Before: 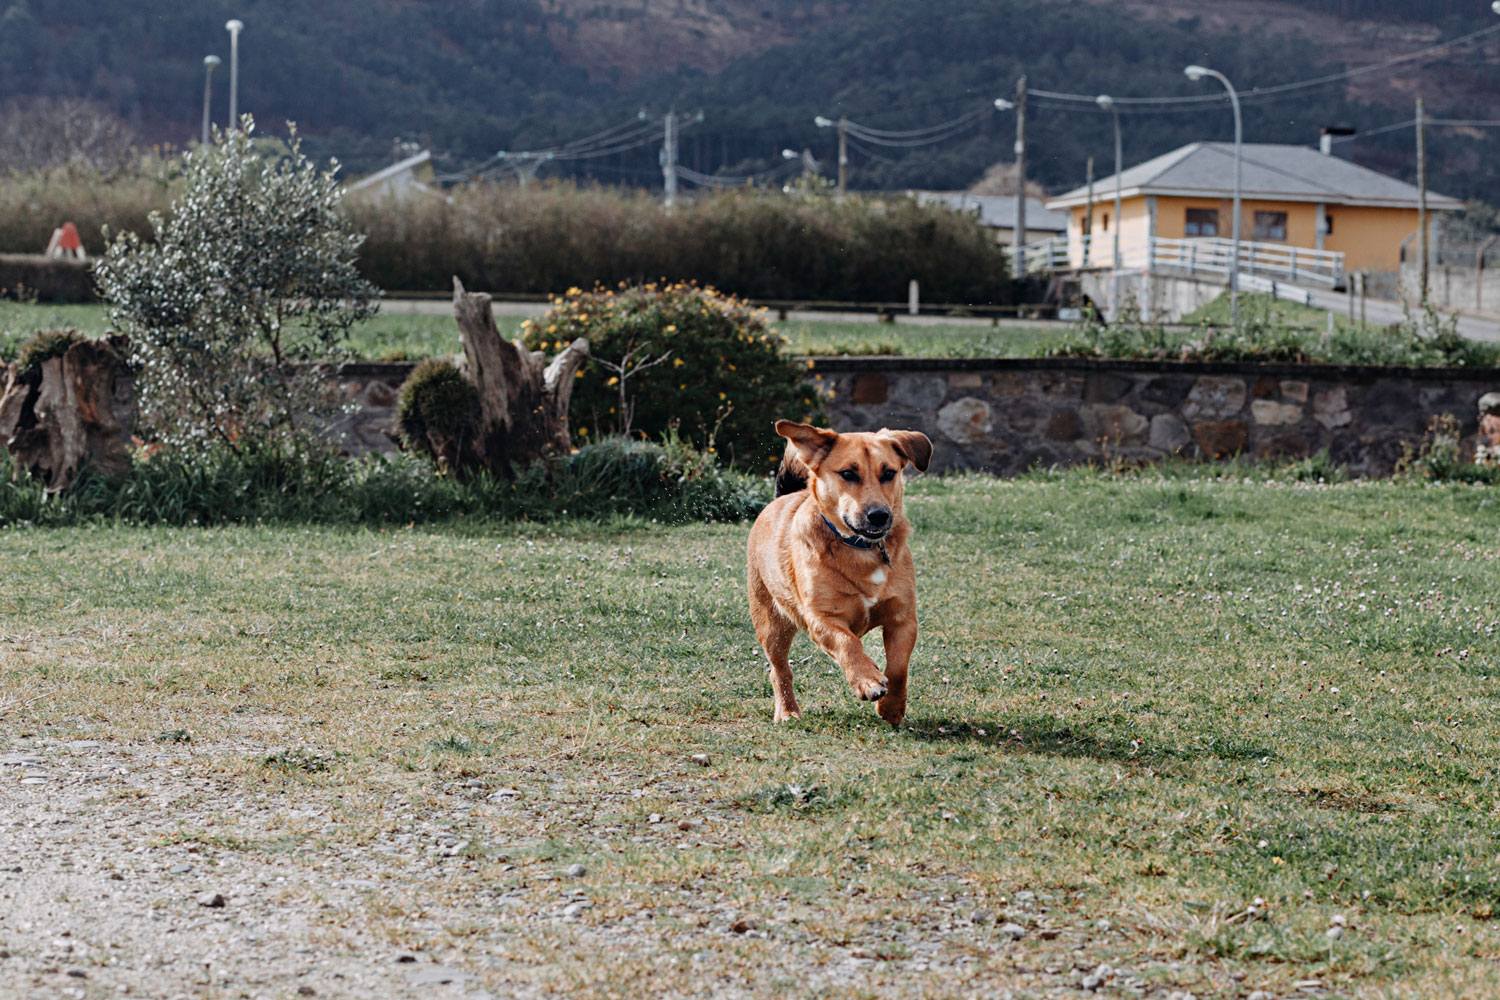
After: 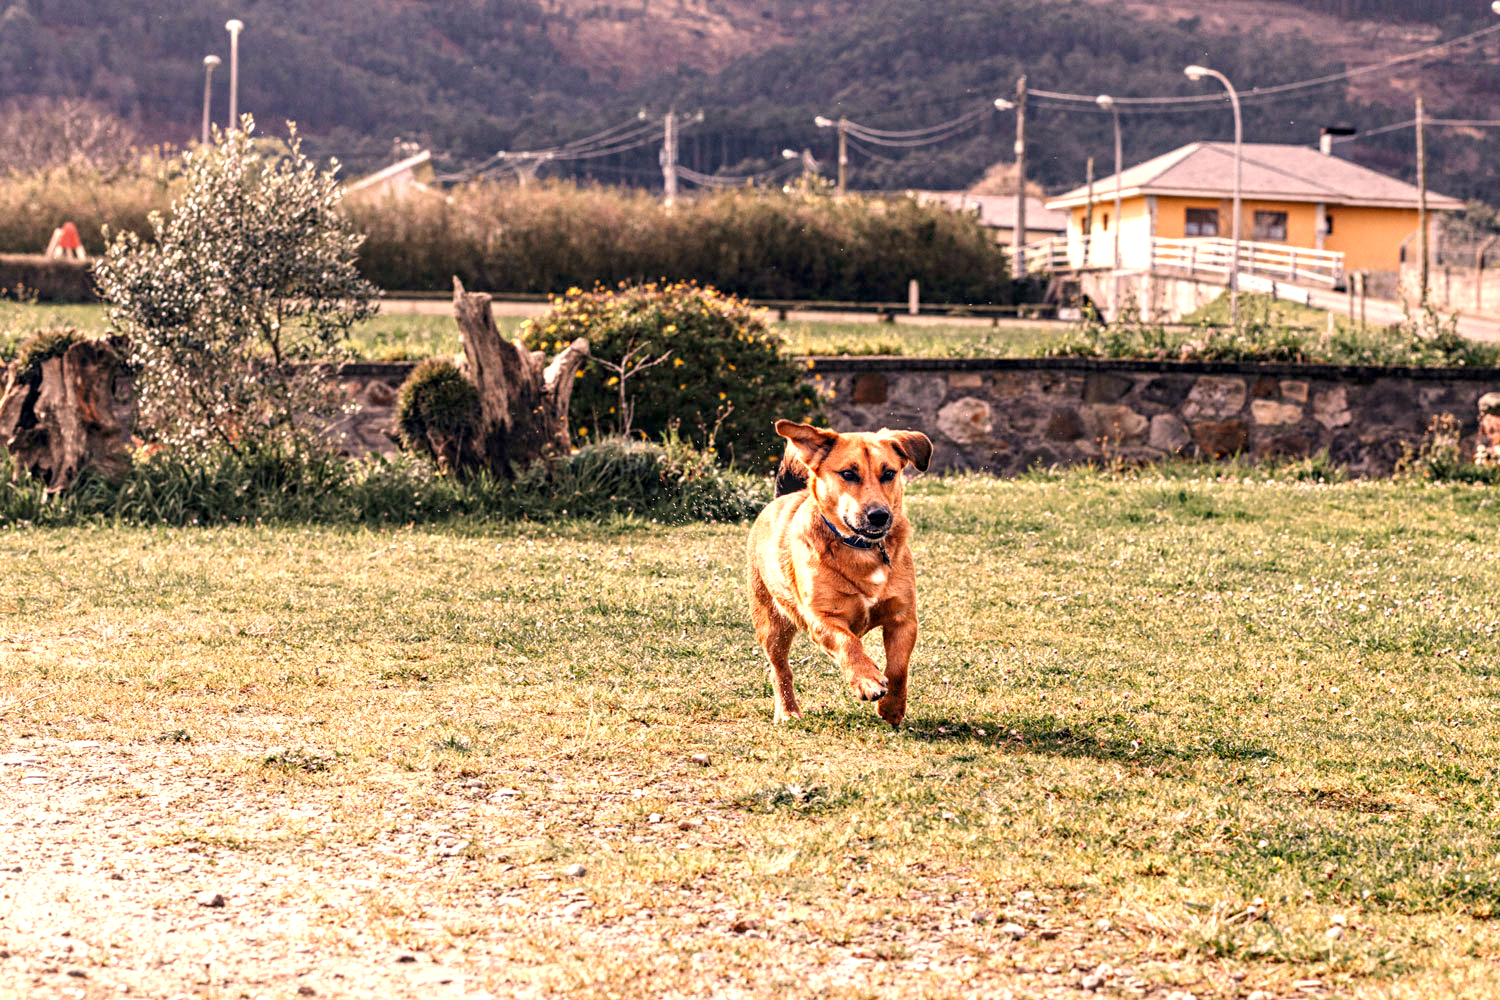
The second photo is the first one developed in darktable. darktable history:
color correction: highlights a* 21.88, highlights b* 22.25
local contrast: highlights 61%, detail 143%, midtone range 0.428
exposure: black level correction 0.001, exposure 1.05 EV, compensate exposure bias true, compensate highlight preservation false
